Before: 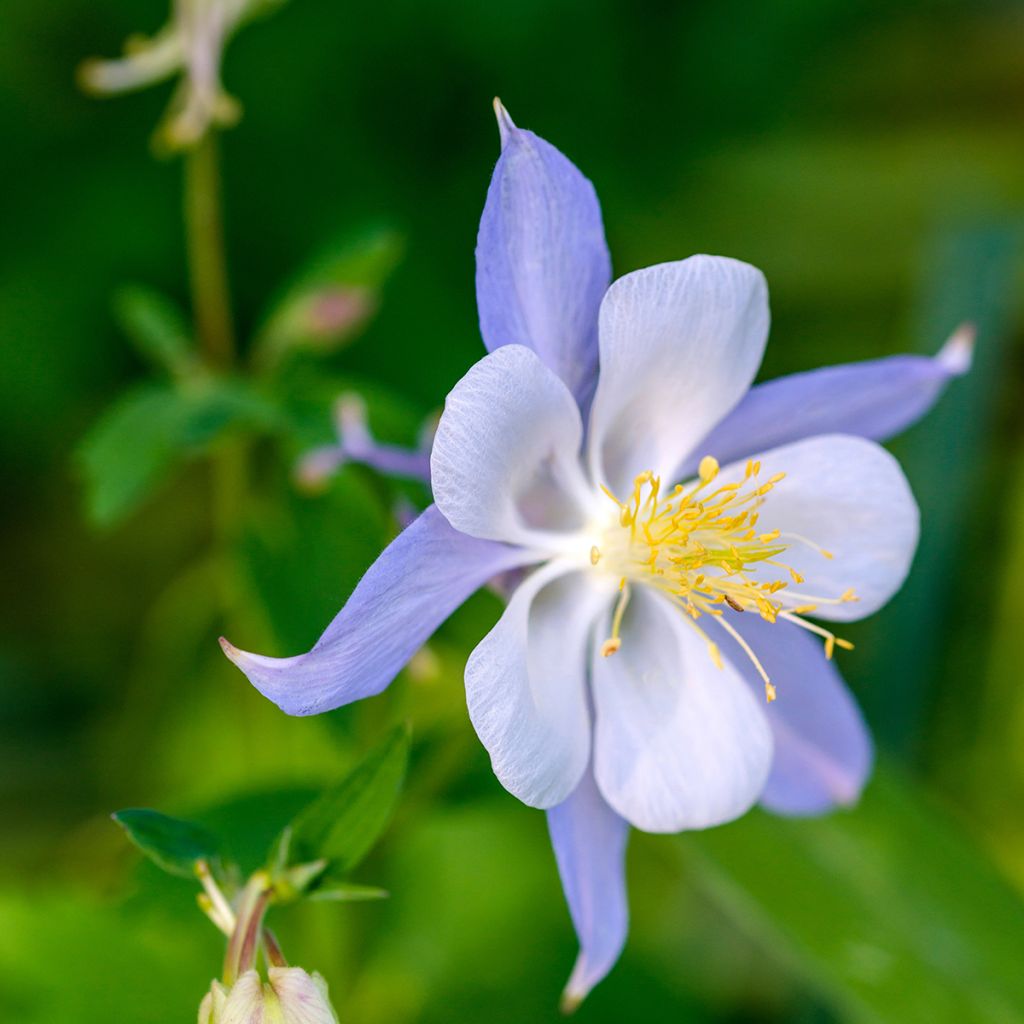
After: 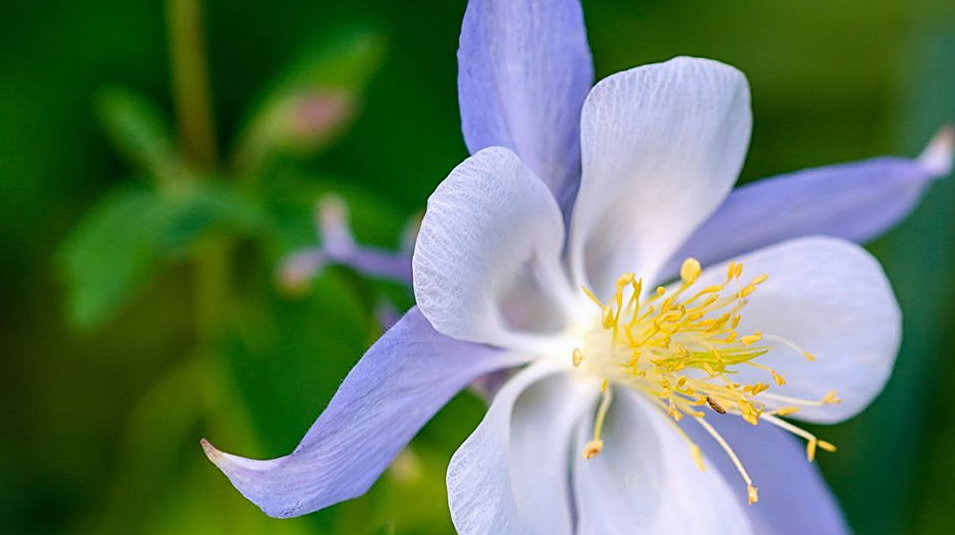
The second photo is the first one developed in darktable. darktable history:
crop: left 1.814%, top 19.345%, right 4.88%, bottom 28.389%
exposure: exposure -0.04 EV, compensate exposure bias true, compensate highlight preservation false
sharpen: on, module defaults
